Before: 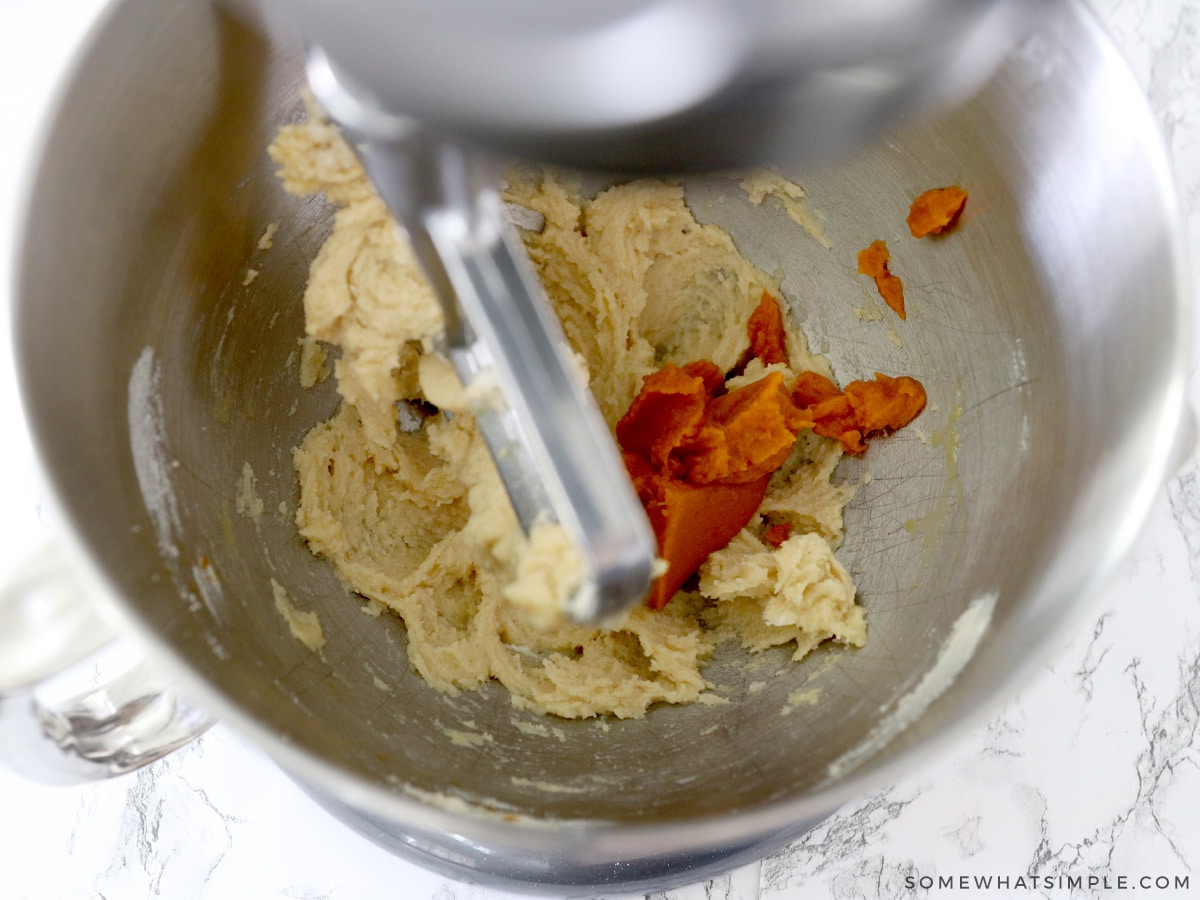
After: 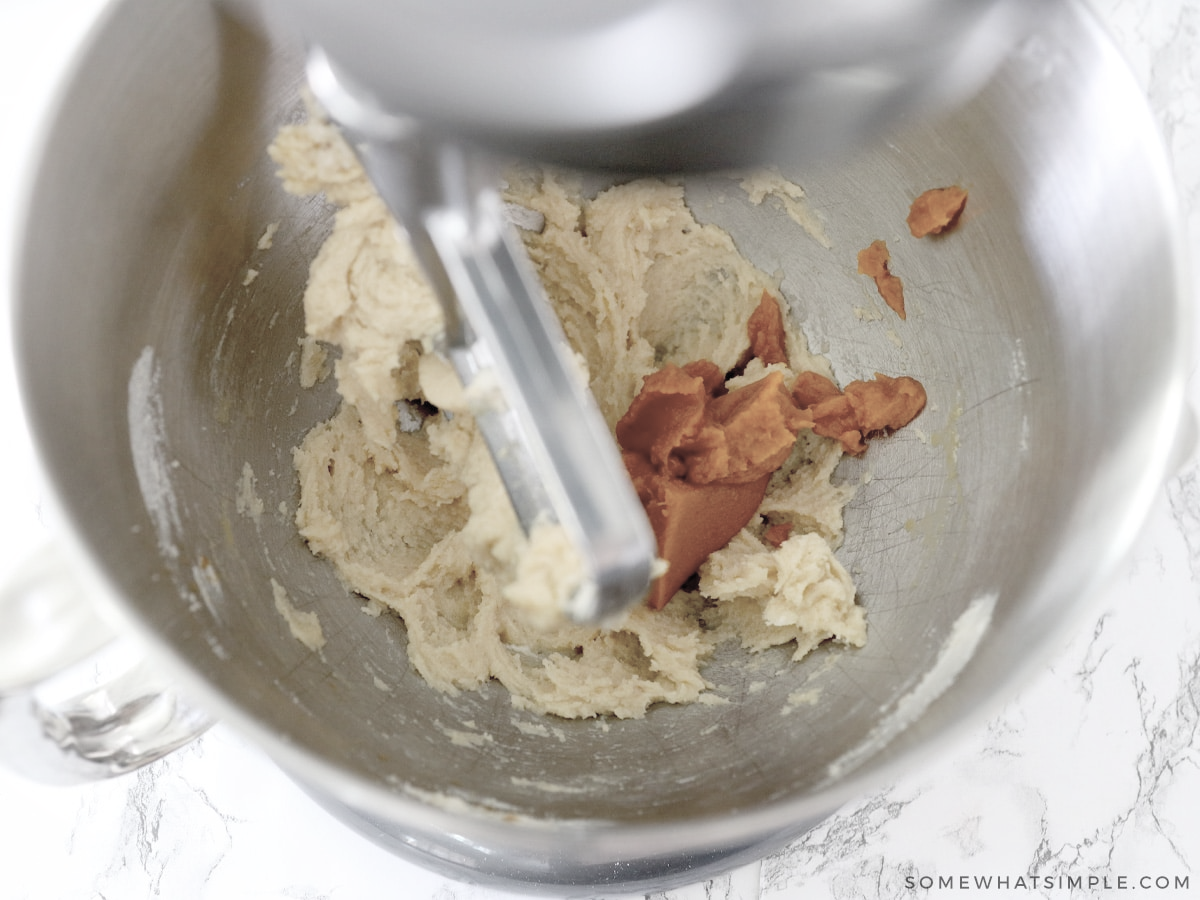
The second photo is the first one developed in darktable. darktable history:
contrast brightness saturation: brightness 0.18, saturation -0.5
white balance: red 1, blue 1
local contrast: mode bilateral grid, contrast 15, coarseness 36, detail 105%, midtone range 0.2
